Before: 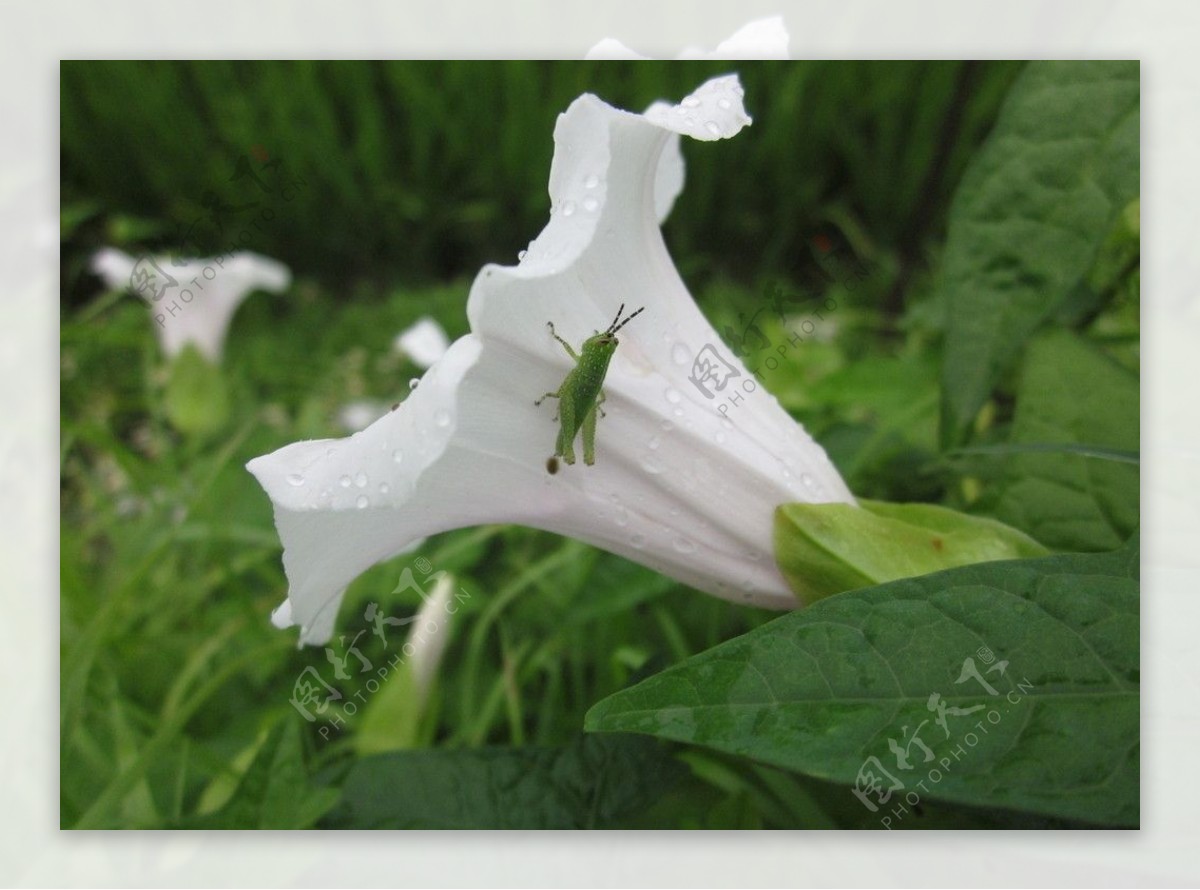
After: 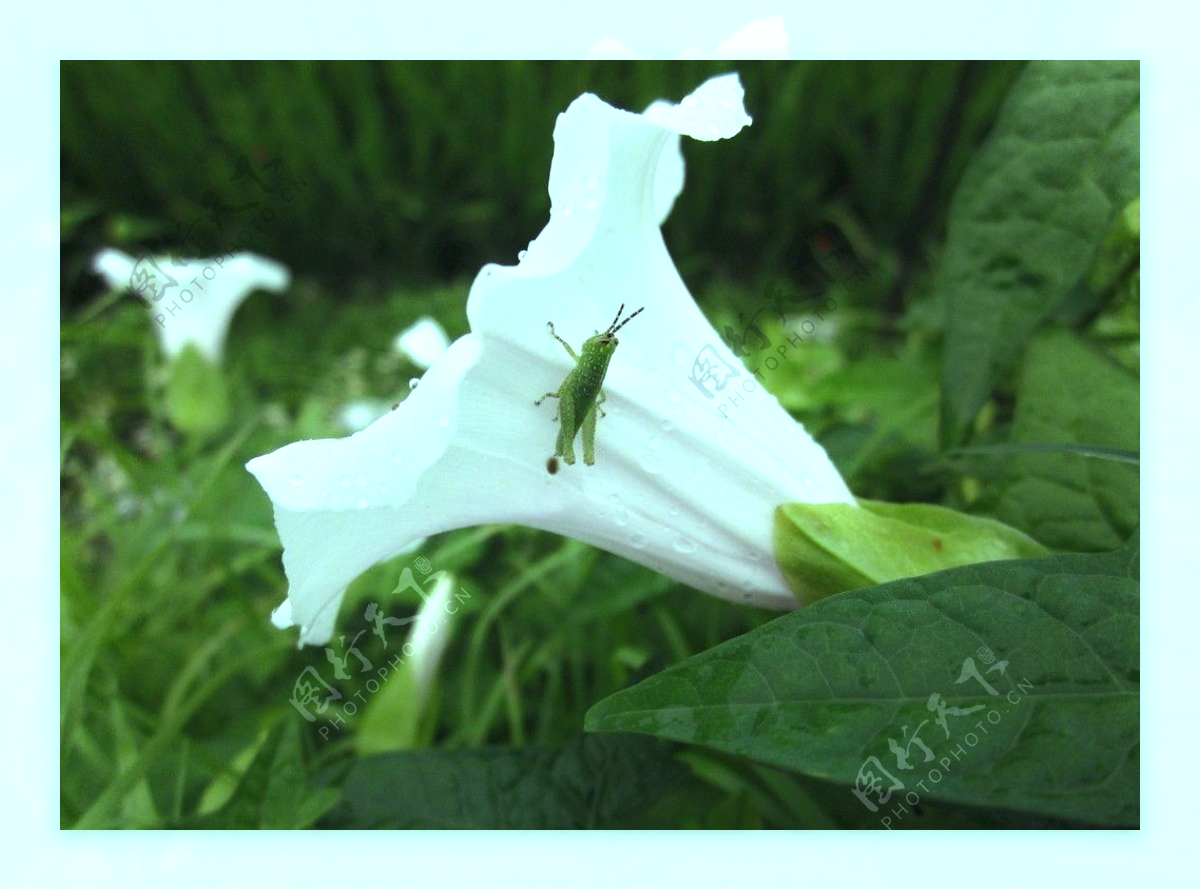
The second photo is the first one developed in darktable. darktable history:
tone equalizer: -8 EV 0.001 EV, -7 EV -0.002 EV, -6 EV 0.002 EV, -5 EV -0.03 EV, -4 EV -0.116 EV, -3 EV -0.169 EV, -2 EV 0.24 EV, -1 EV 0.702 EV, +0 EV 0.493 EV
color balance: mode lift, gamma, gain (sRGB), lift [0.997, 0.979, 1.021, 1.011], gamma [1, 1.084, 0.916, 0.998], gain [1, 0.87, 1.13, 1.101], contrast 4.55%, contrast fulcrum 38.24%, output saturation 104.09%
white balance: red 0.988, blue 1.017
